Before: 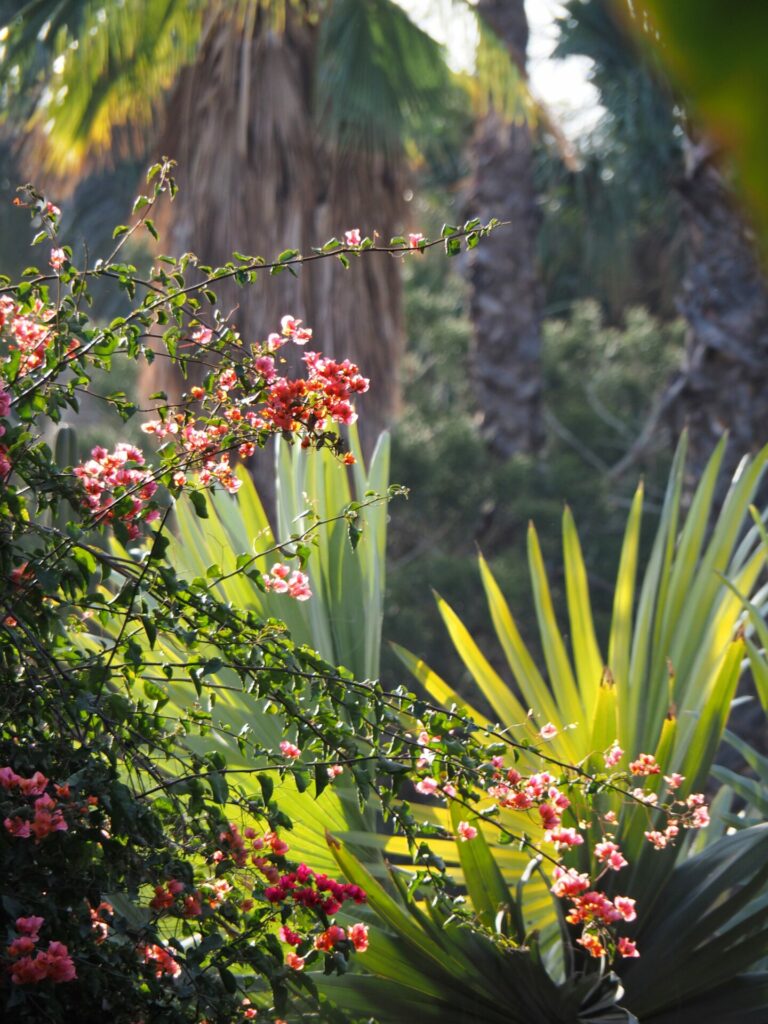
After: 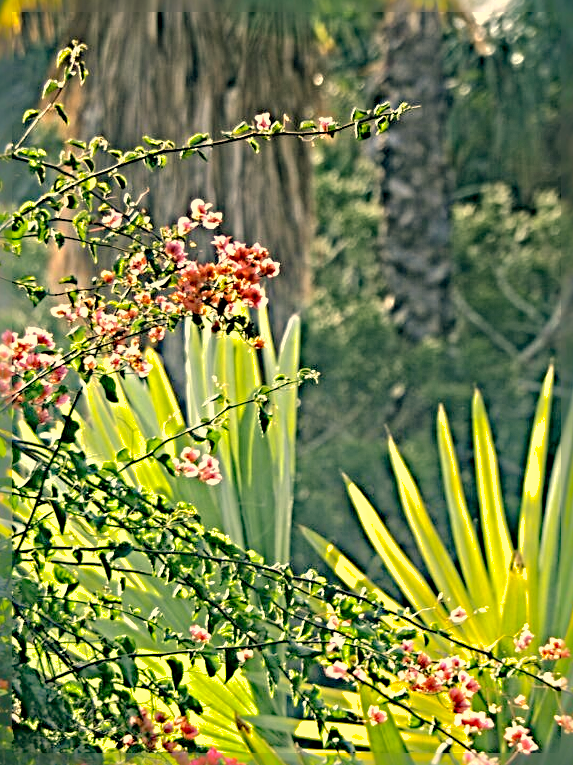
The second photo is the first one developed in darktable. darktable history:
shadows and highlights: on, module defaults
crop and rotate: left 11.831%, top 11.346%, right 13.429%, bottom 13.899%
sharpen: radius 6.3, amount 1.8, threshold 0
color correction: highlights a* 5.3, highlights b* 24.26, shadows a* -15.58, shadows b* 4.02
bloom: threshold 82.5%, strength 16.25%
haze removal: strength 0.12, distance 0.25, compatibility mode true, adaptive false
